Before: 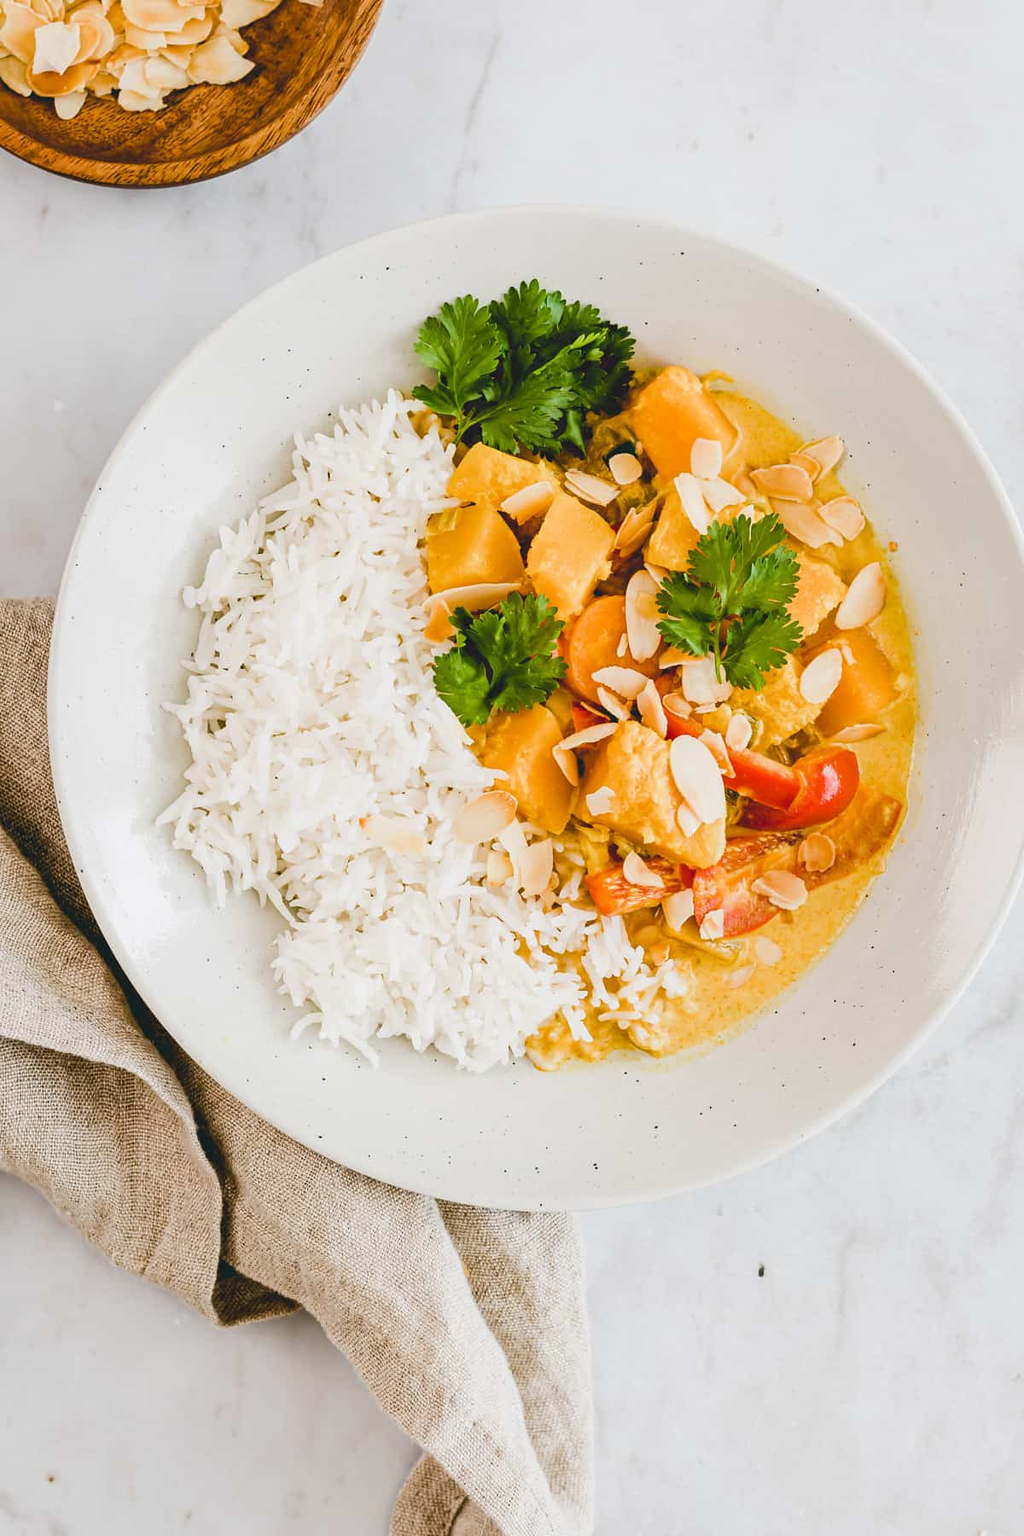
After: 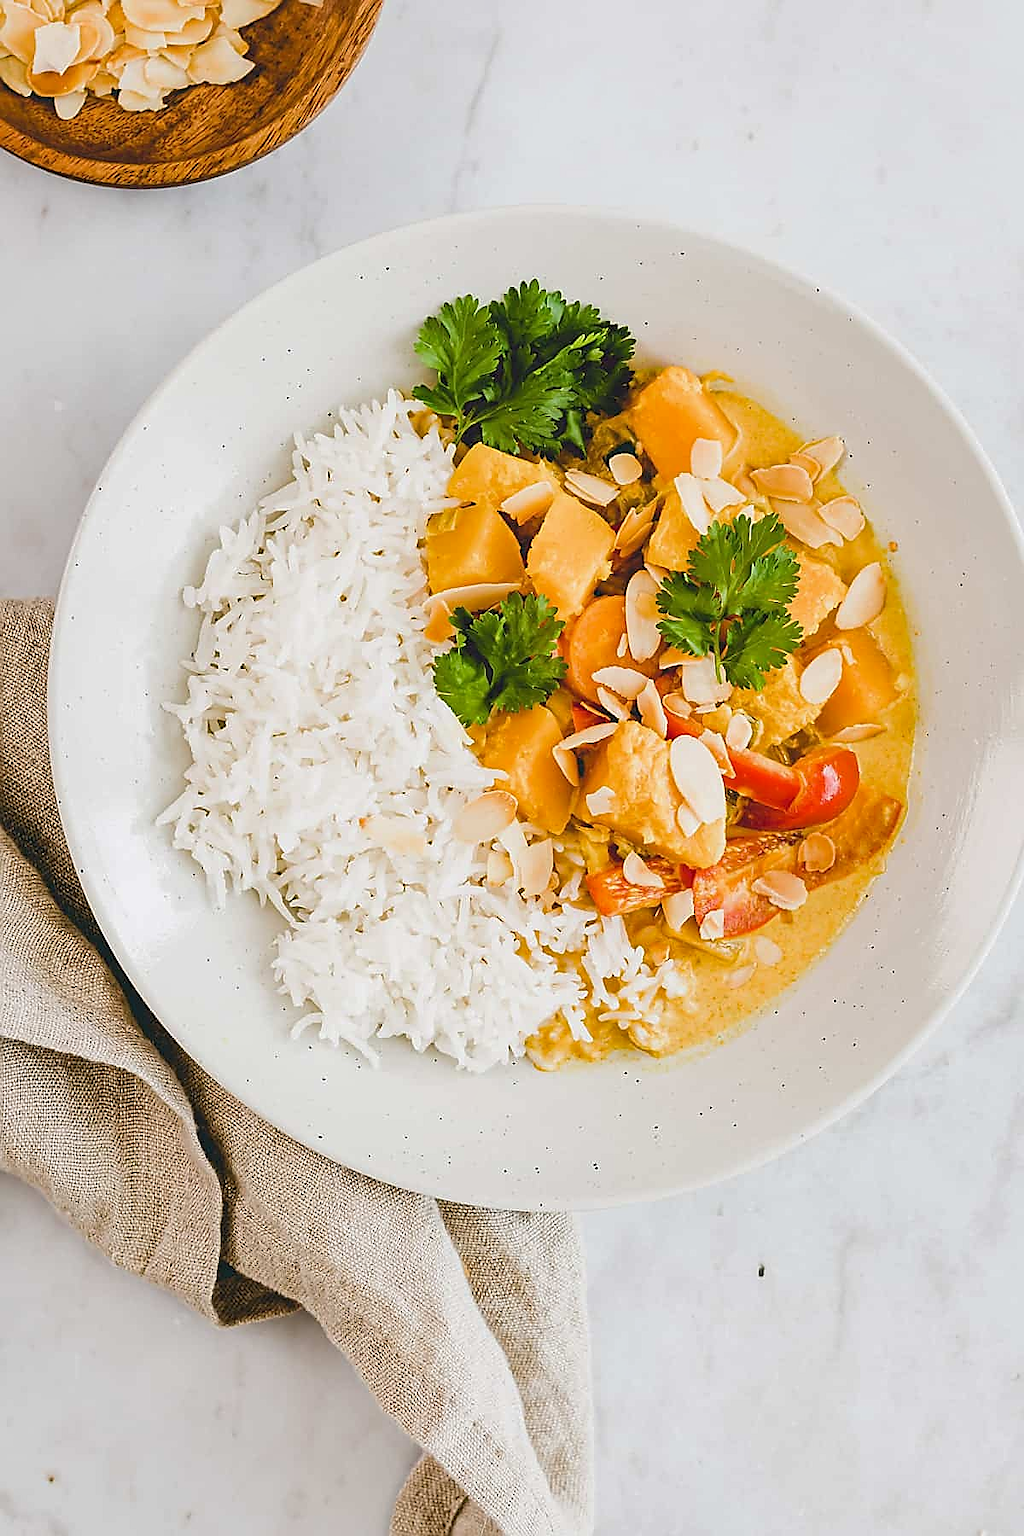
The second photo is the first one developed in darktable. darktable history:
shadows and highlights: shadows 25.34, highlights -26.09
sharpen: radius 1.352, amount 1.242, threshold 0.714
